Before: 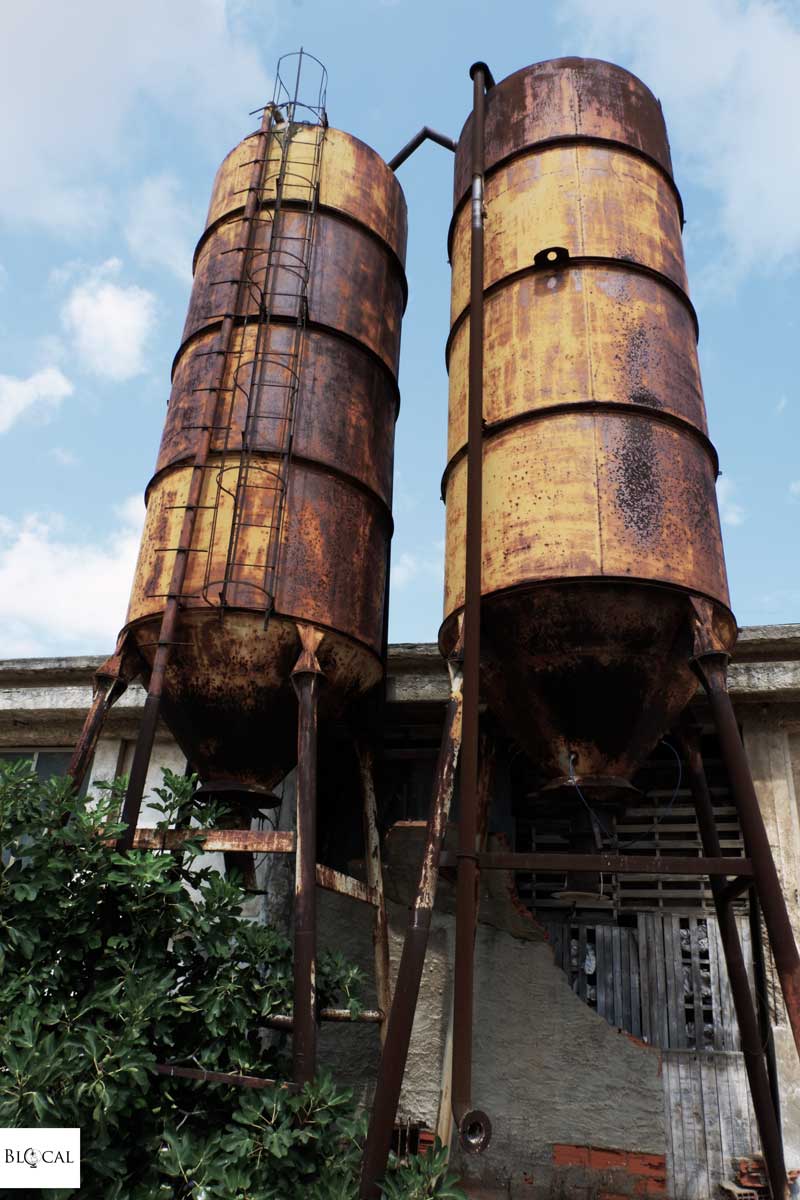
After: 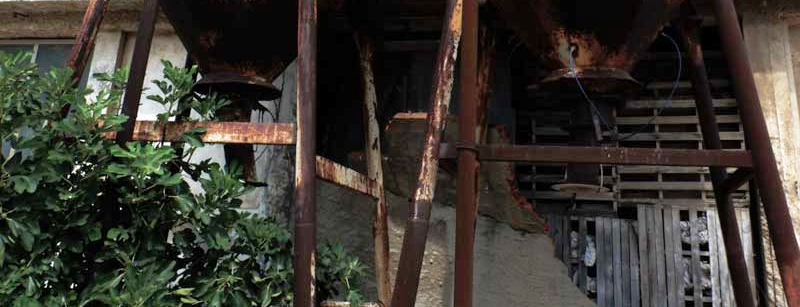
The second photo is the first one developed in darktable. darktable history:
crop and rotate: top 59.029%, bottom 15.357%
shadows and highlights: on, module defaults
tone equalizer: -8 EV -0.447 EV, -7 EV -0.425 EV, -6 EV -0.354 EV, -5 EV -0.191 EV, -3 EV 0.257 EV, -2 EV 0.337 EV, -1 EV 0.398 EV, +0 EV 0.397 EV
base curve: curves: ch0 [(0, 0) (0.666, 0.806) (1, 1)], preserve colors none
